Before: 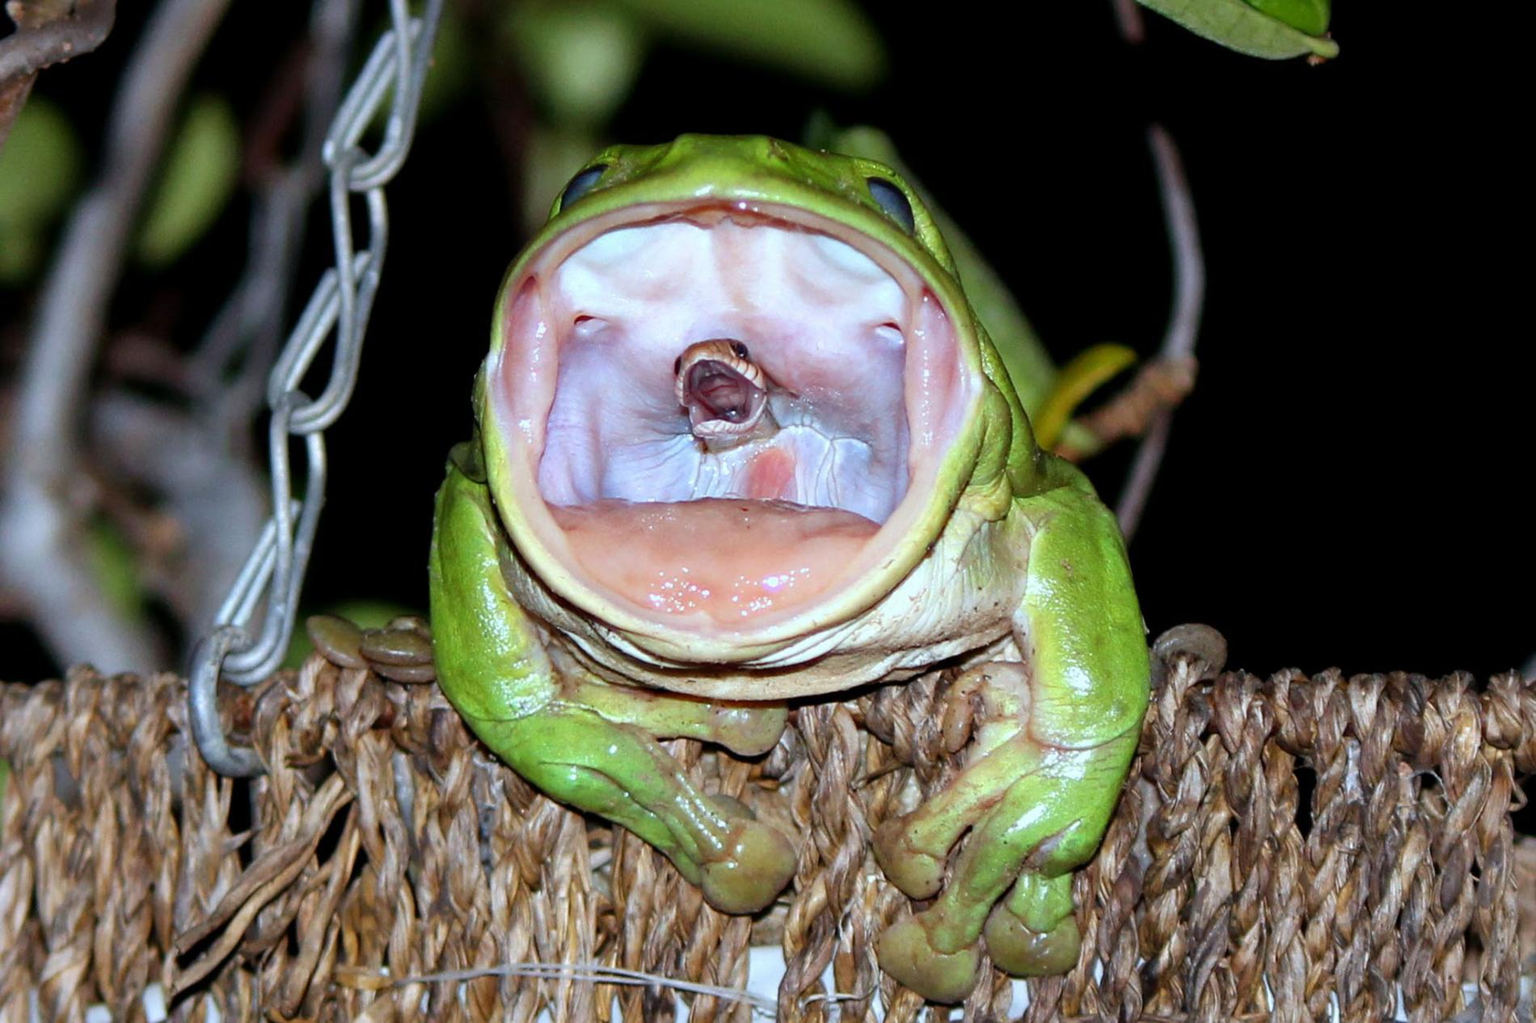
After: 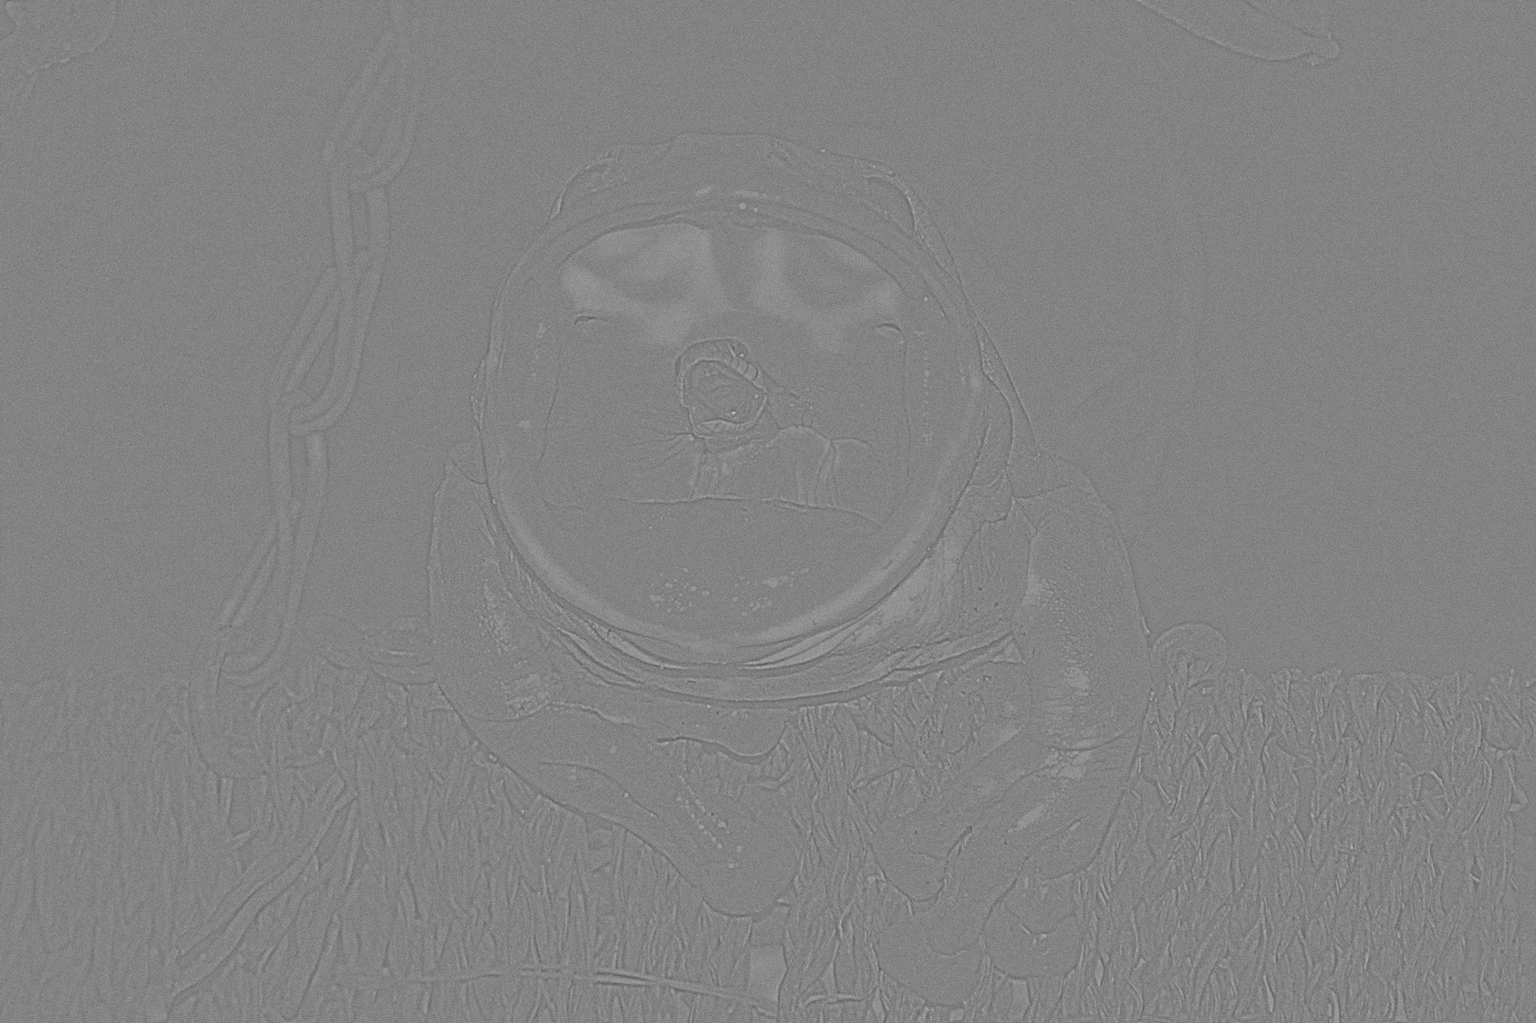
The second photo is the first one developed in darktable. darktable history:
local contrast: on, module defaults
rgb levels: levels [[0.013, 0.434, 0.89], [0, 0.5, 1], [0, 0.5, 1]]
highpass: sharpness 5.84%, contrast boost 8.44%
grain: coarseness 0.09 ISO
exposure: exposure 0.6 EV, compensate highlight preservation false
